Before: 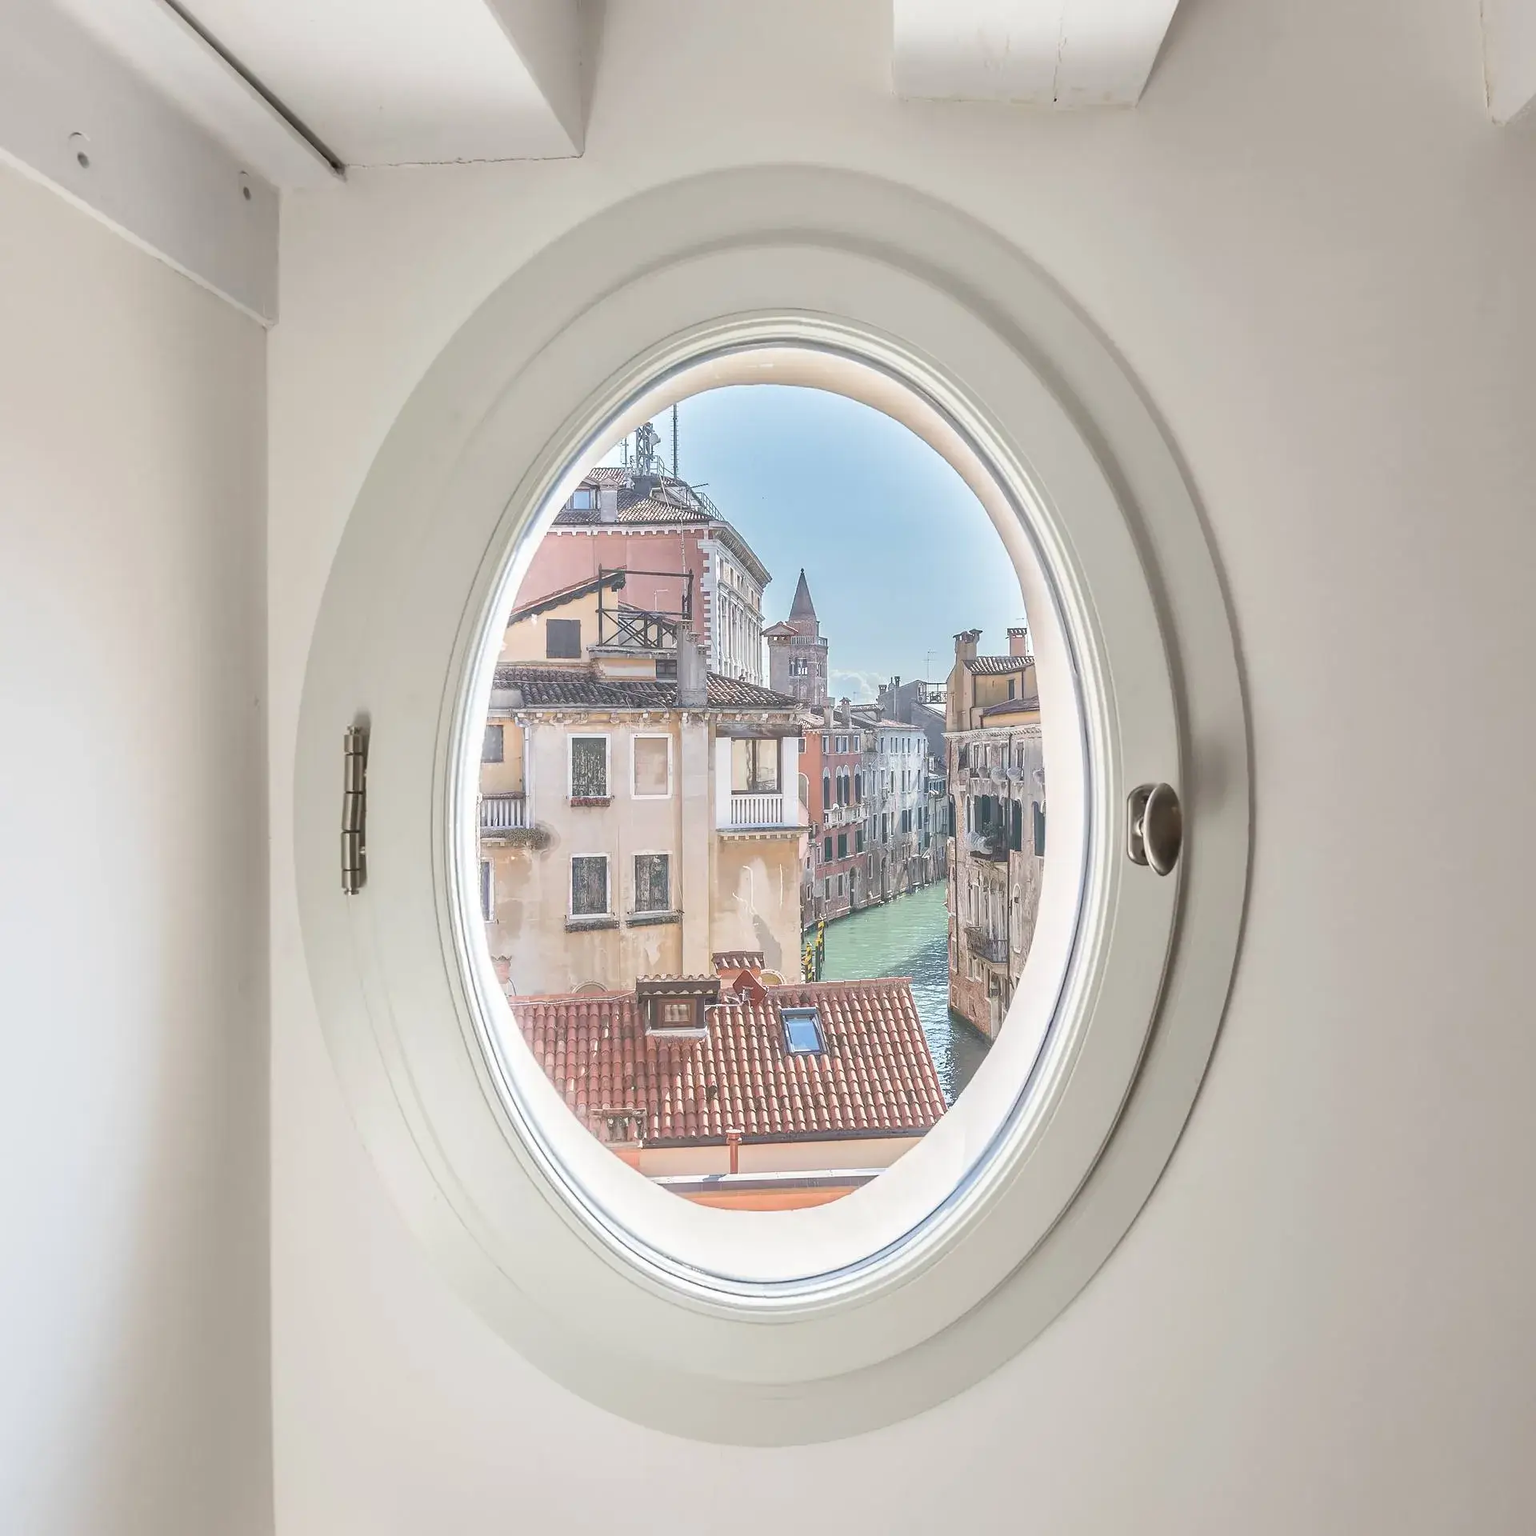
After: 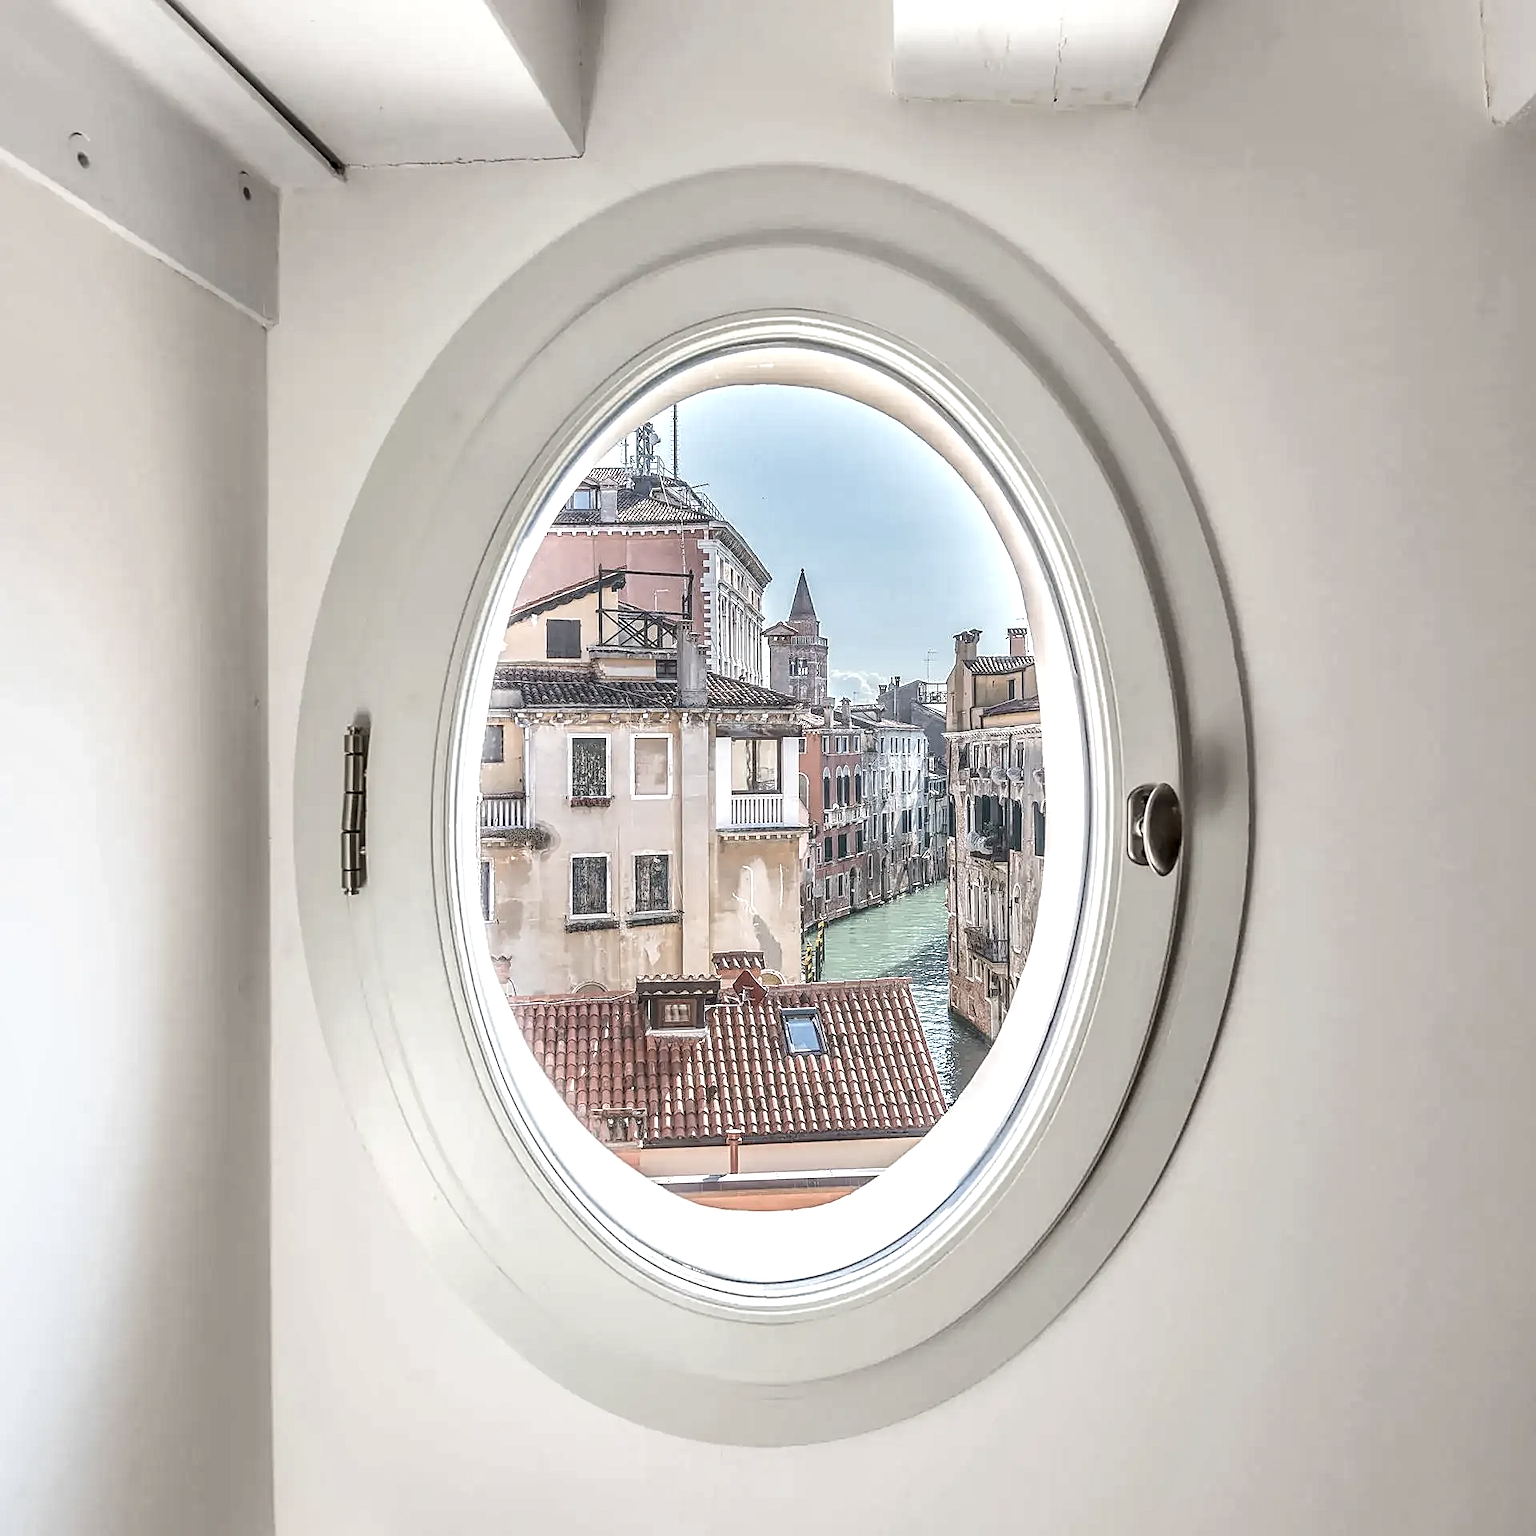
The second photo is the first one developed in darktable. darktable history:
local contrast: detail 160%
exposure: exposure 0.128 EV, compensate highlight preservation false
sharpen: on, module defaults
contrast brightness saturation: contrast 0.06, brightness -0.01, saturation -0.23
